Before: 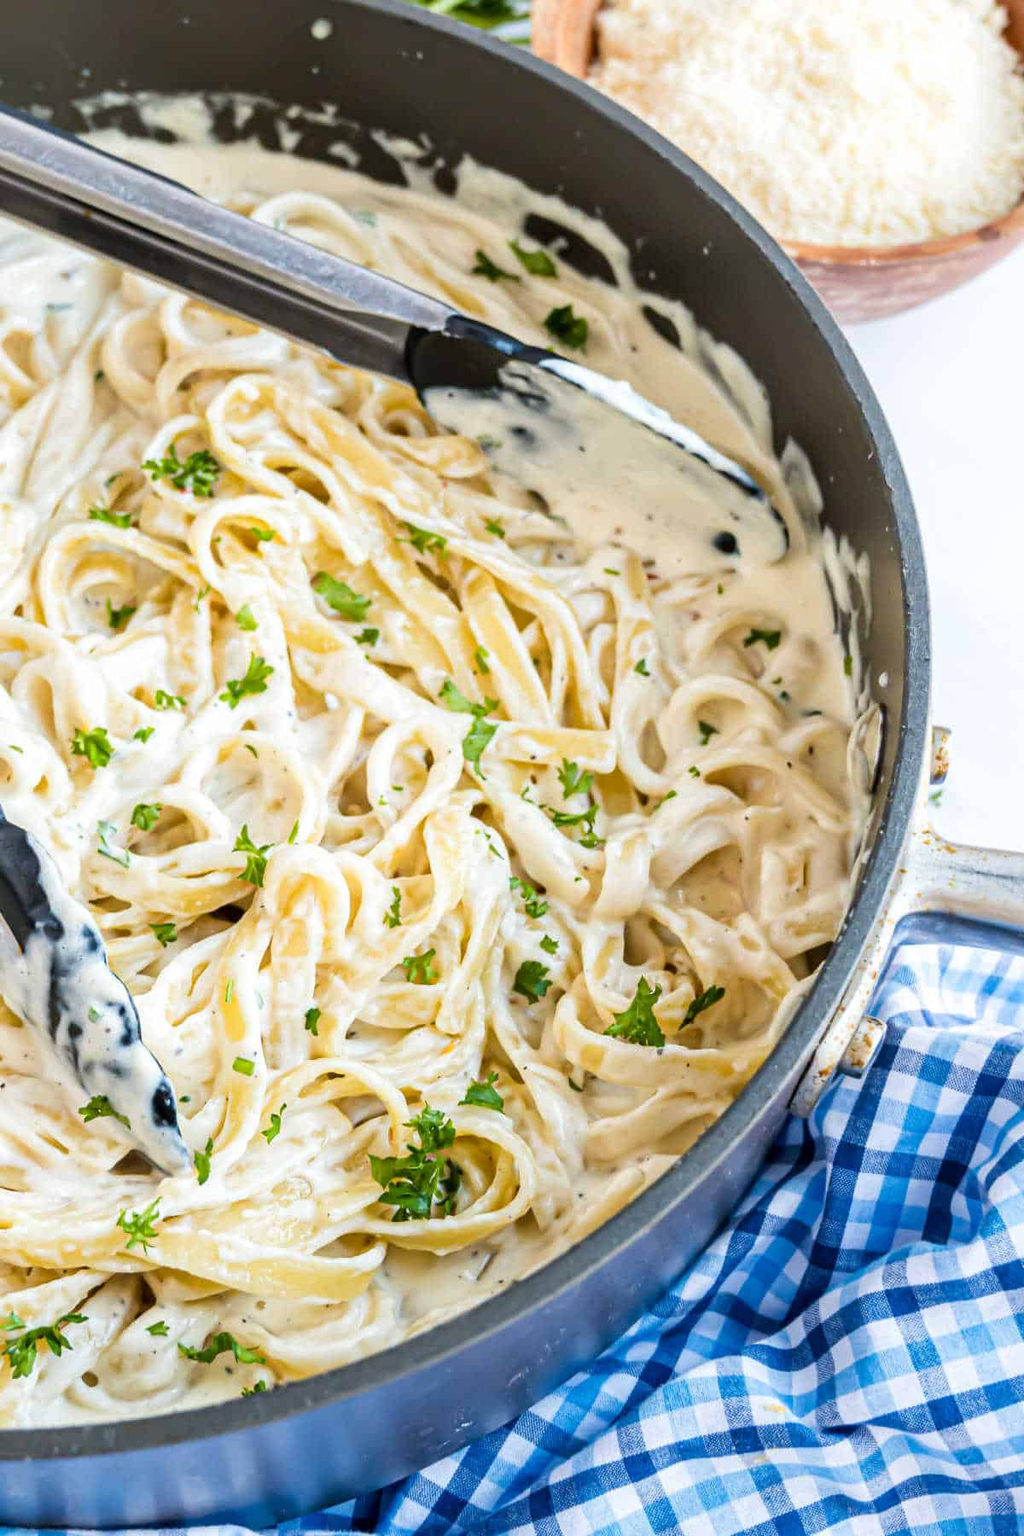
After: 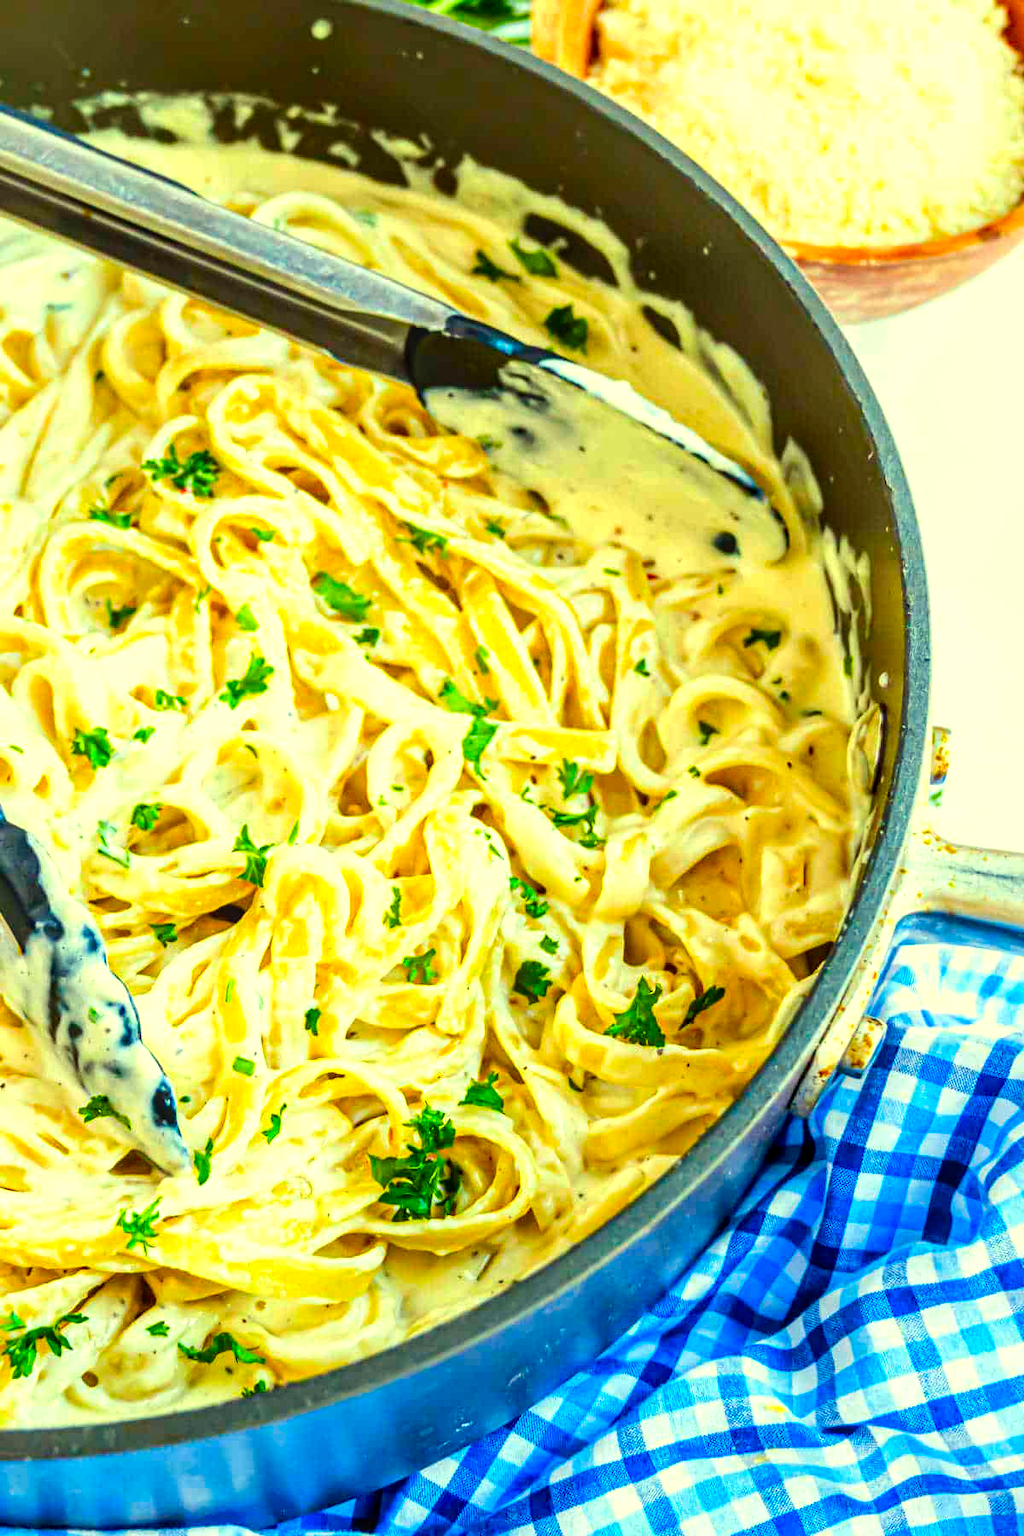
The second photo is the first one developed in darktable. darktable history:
tone equalizer: -8 EV -0.417 EV, -7 EV -0.389 EV, -6 EV -0.333 EV, -5 EV -0.222 EV, -3 EV 0.222 EV, -2 EV 0.333 EV, -1 EV 0.389 EV, +0 EV 0.417 EV, edges refinement/feathering 500, mask exposure compensation -1.57 EV, preserve details no
color correction: highlights a* -10.77, highlights b* 9.8, saturation 1.72
white balance: red 1.045, blue 0.932
color balance rgb: perceptual saturation grading › global saturation 35%, perceptual saturation grading › highlights -25%, perceptual saturation grading › shadows 25%, global vibrance 10%
local contrast: on, module defaults
